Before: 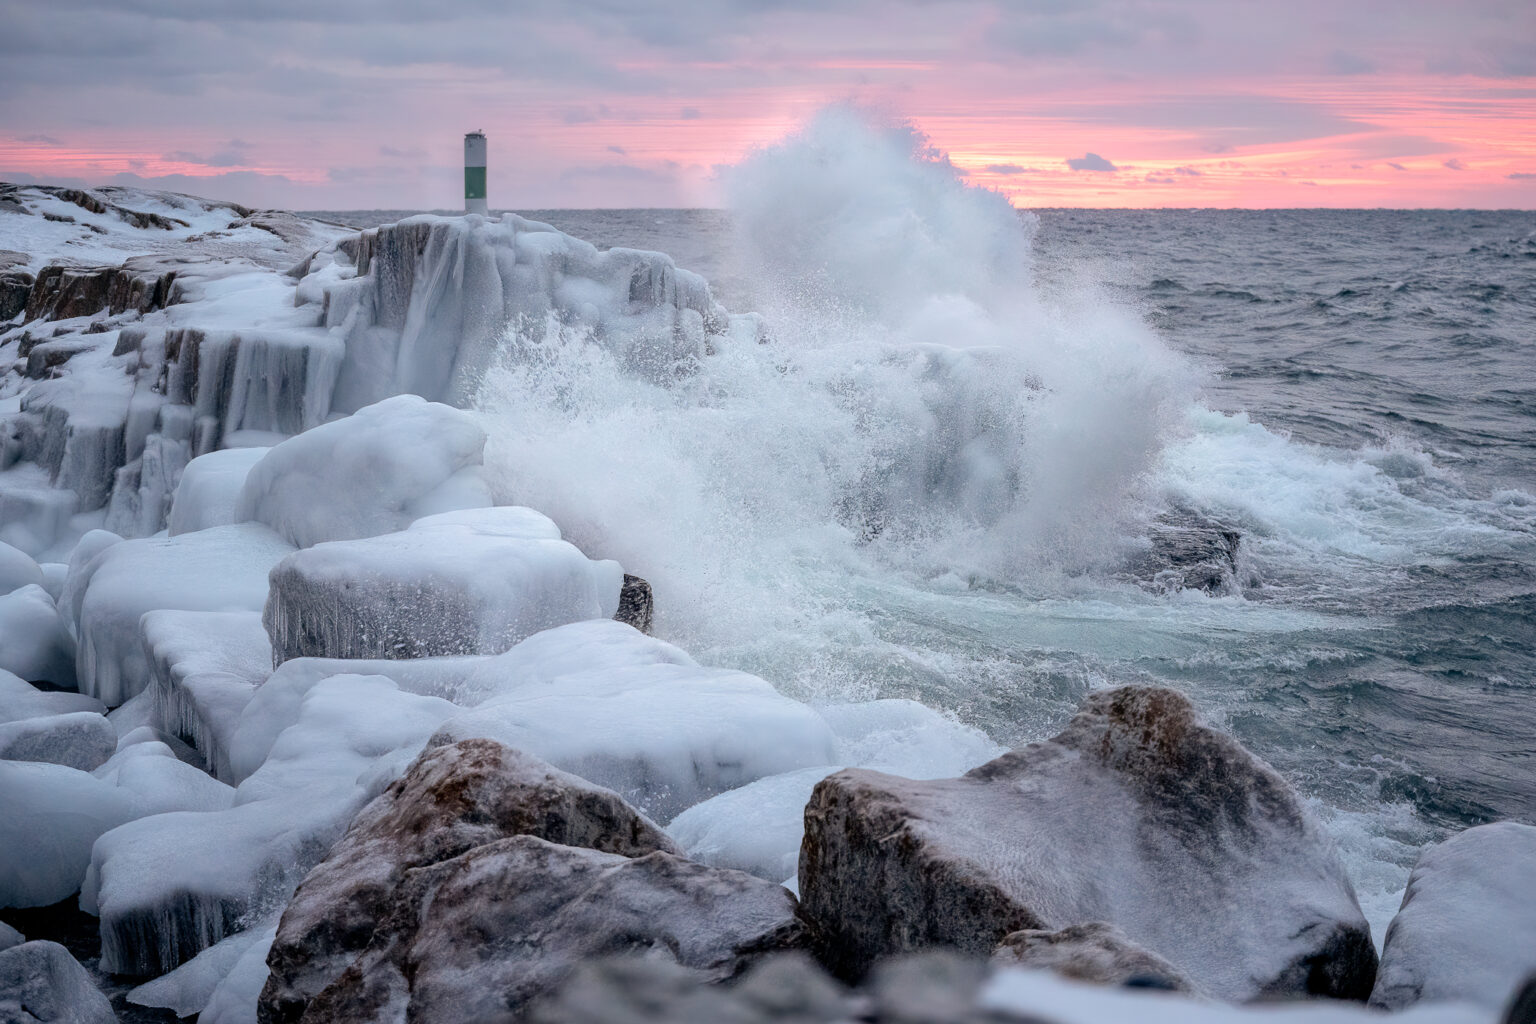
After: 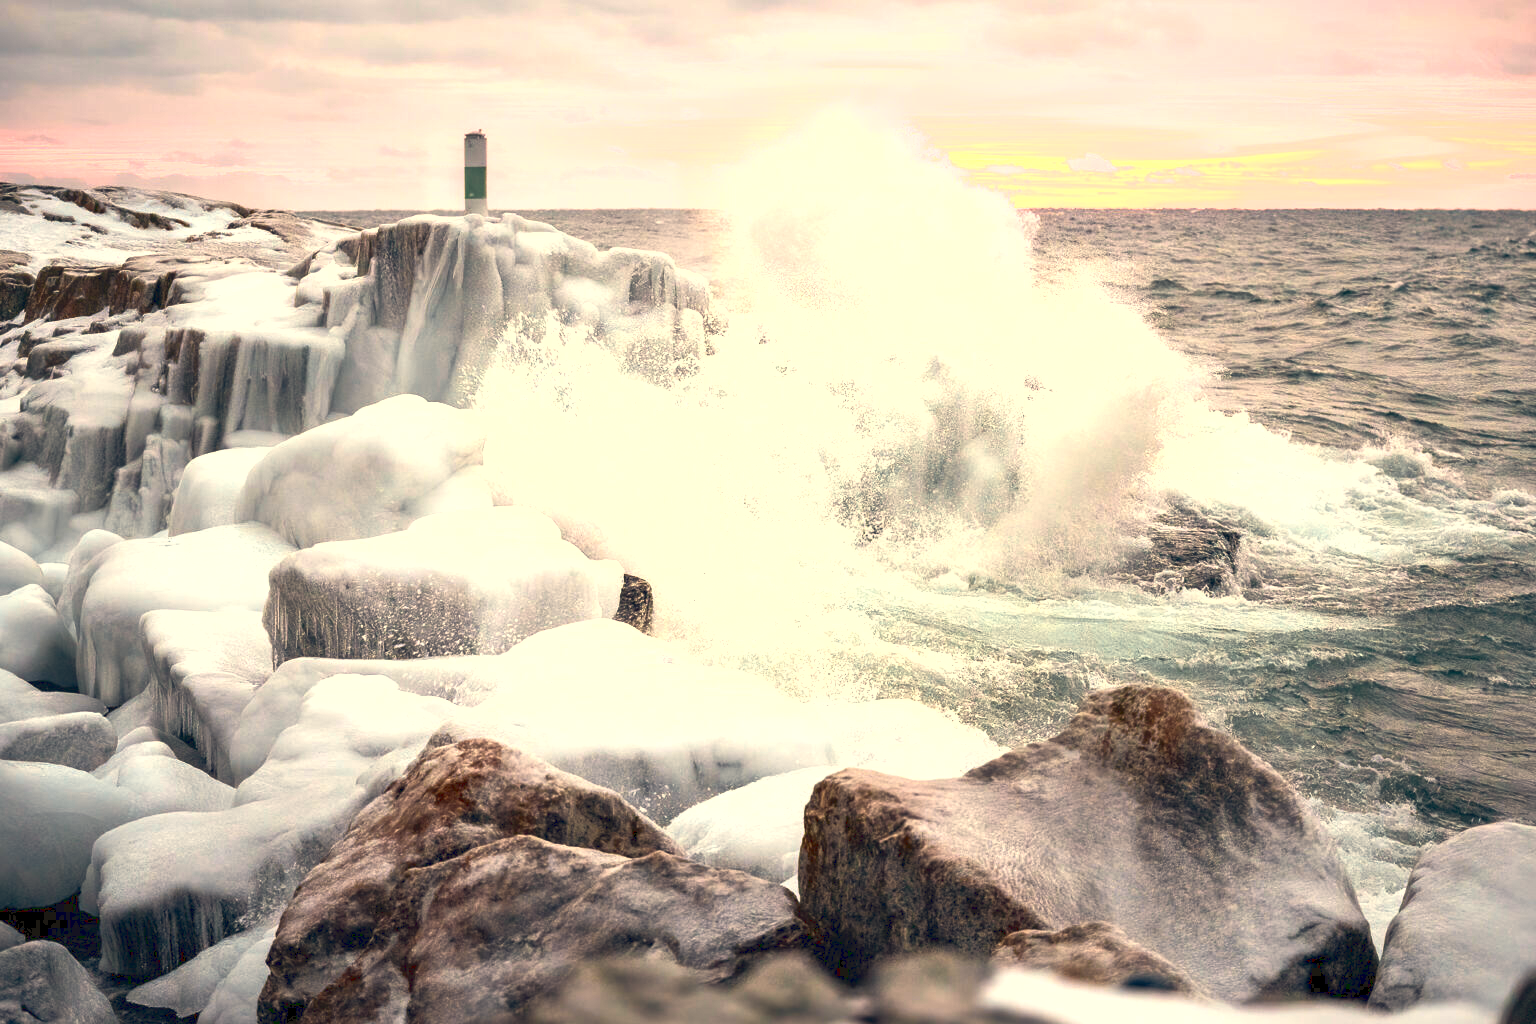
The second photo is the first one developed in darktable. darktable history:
color zones: curves: ch0 [(0.224, 0.526) (0.75, 0.5)]; ch1 [(0.055, 0.526) (0.224, 0.761) (0.377, 0.526) (0.75, 0.5)]
exposure: exposure 0.648 EV, compensate highlight preservation false
white balance: red 1.138, green 0.996, blue 0.812
tone curve: curves: ch0 [(0, 0.081) (0.483, 0.453) (0.881, 0.992)]
